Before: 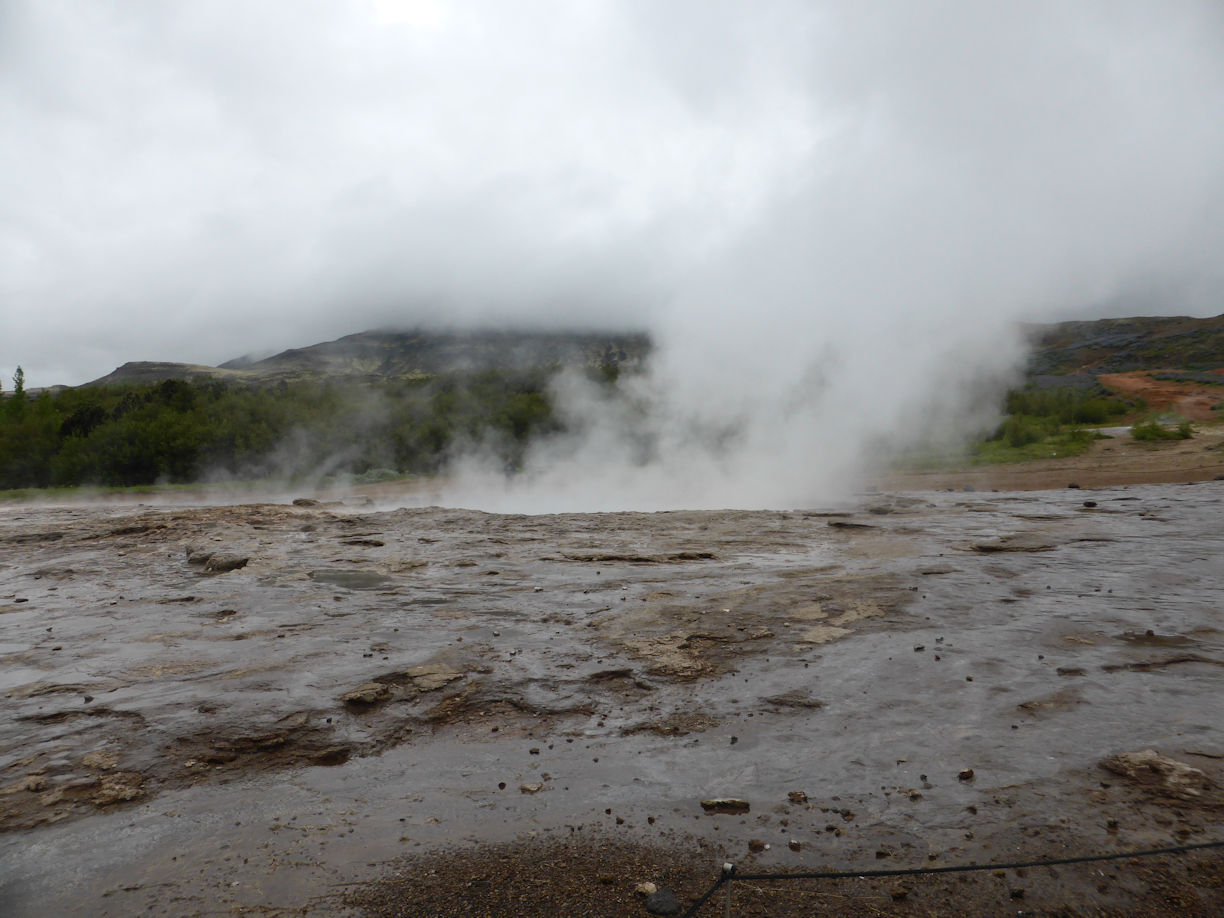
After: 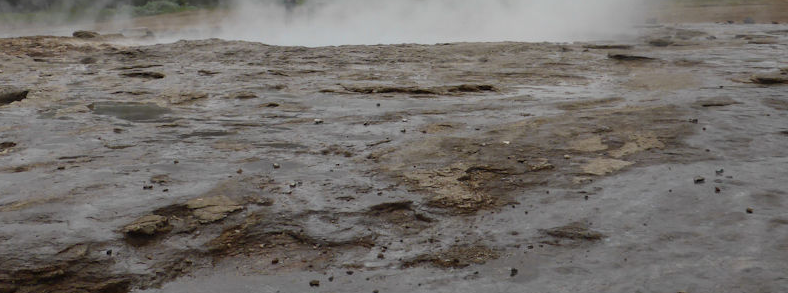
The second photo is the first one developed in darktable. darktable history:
crop: left 17.993%, top 51.04%, right 17.616%, bottom 16.934%
